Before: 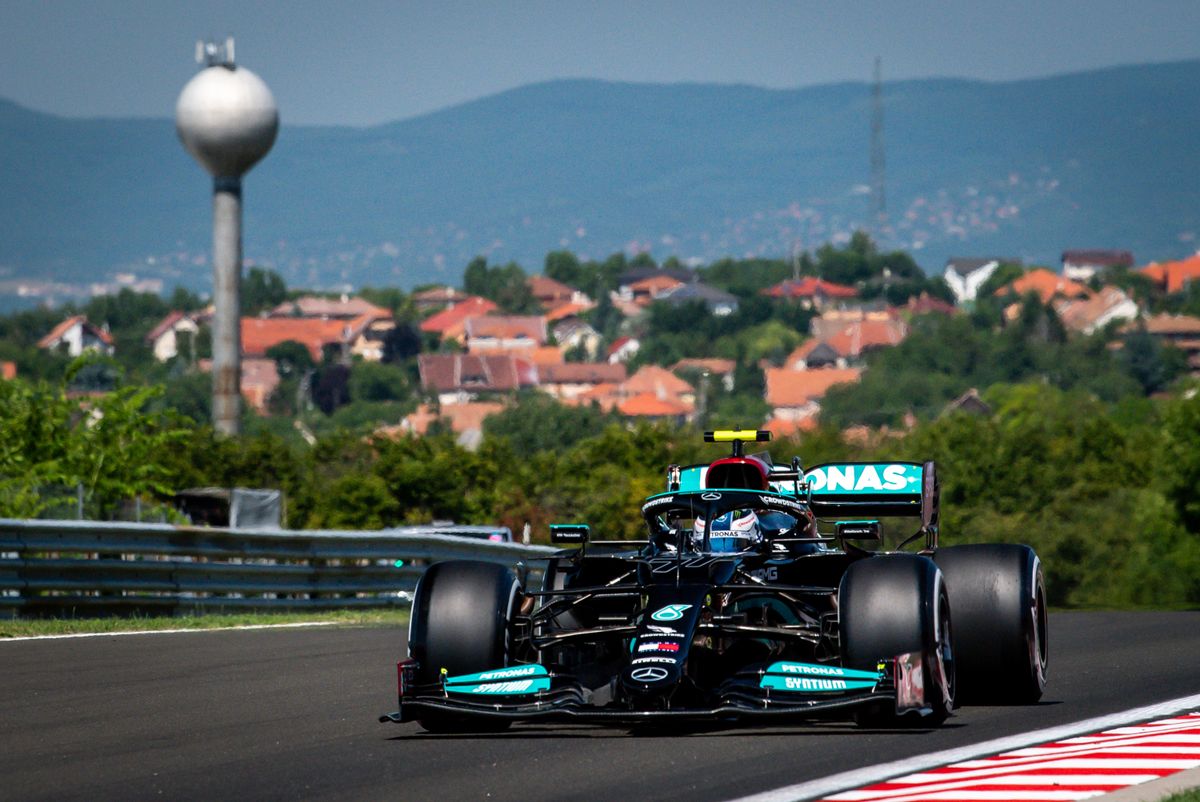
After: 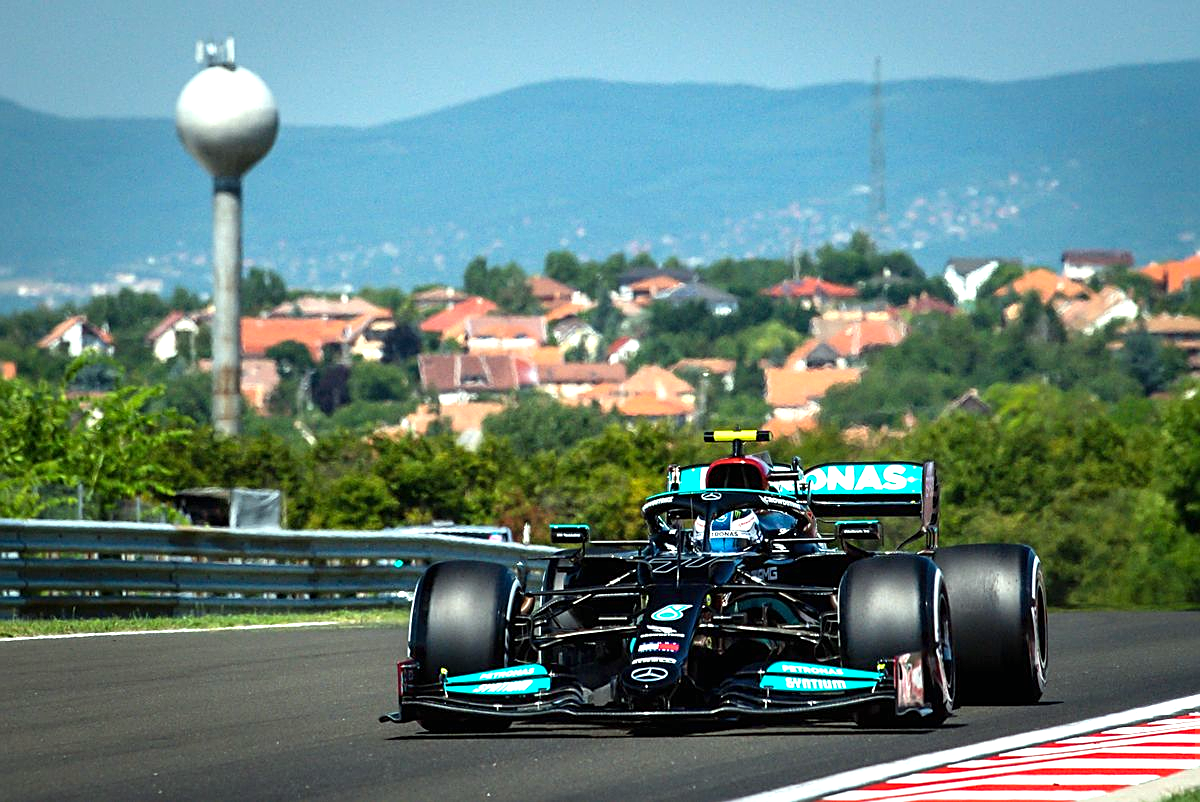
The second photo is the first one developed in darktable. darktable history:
sharpen: on, module defaults
exposure: black level correction 0, exposure 0.952 EV, compensate highlight preservation false
color correction: highlights a* -8.64, highlights b* 3.18
